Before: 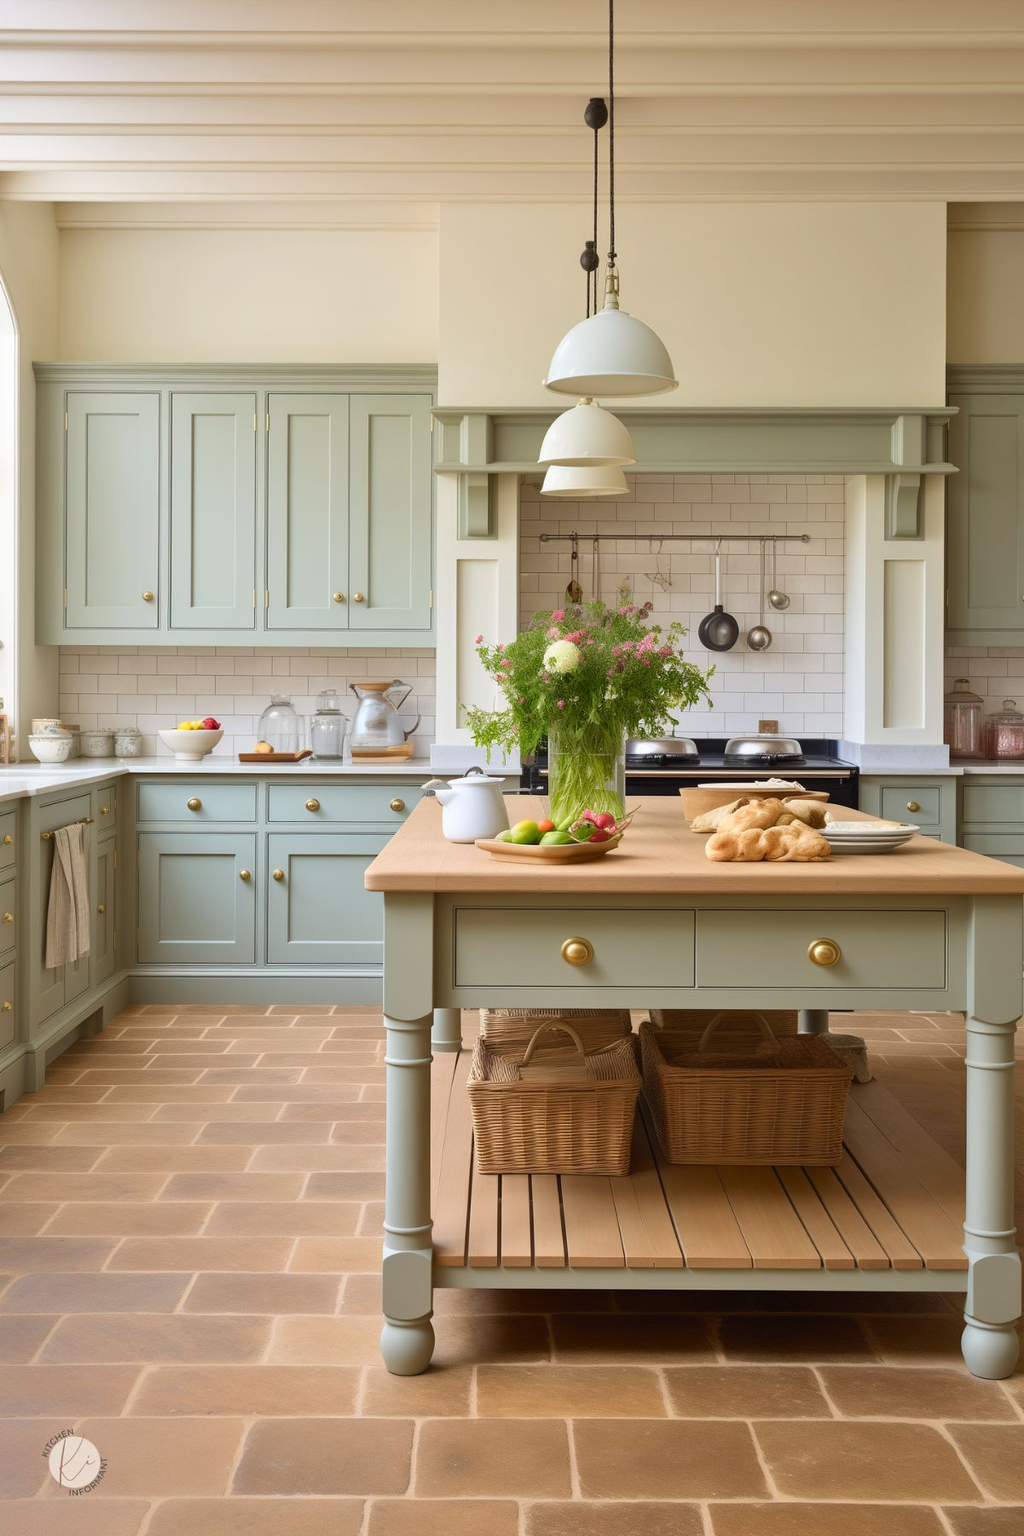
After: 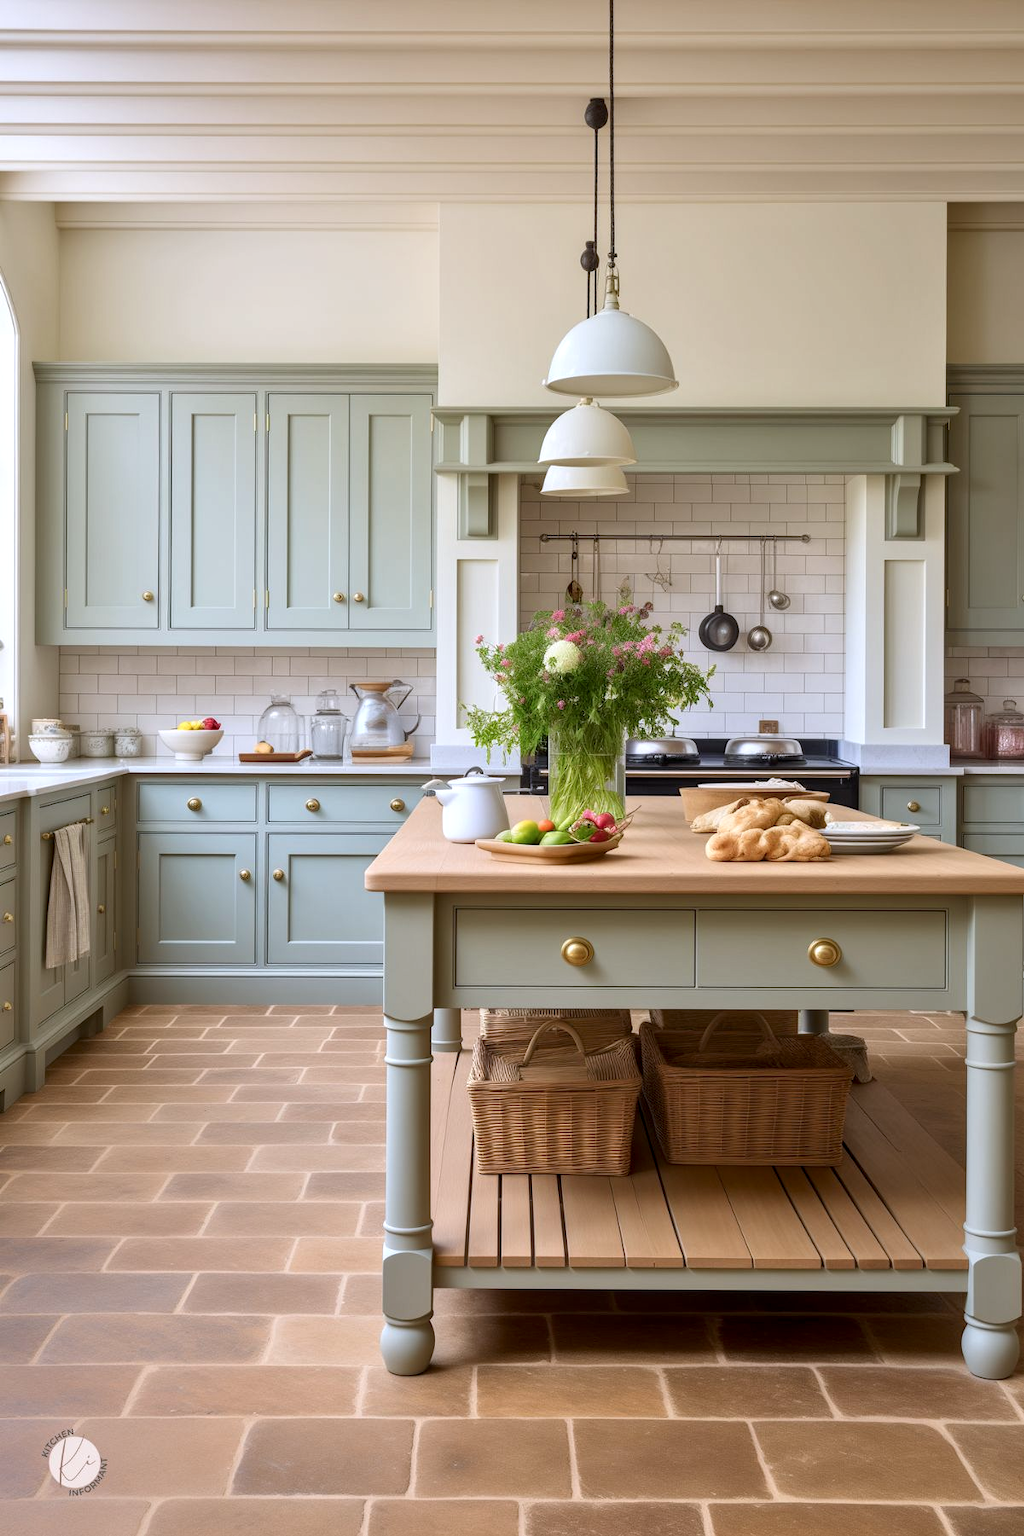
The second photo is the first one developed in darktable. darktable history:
local contrast: detail 130%
color calibration: illuminant as shot in camera, x 0.358, y 0.373, temperature 4628.91 K
